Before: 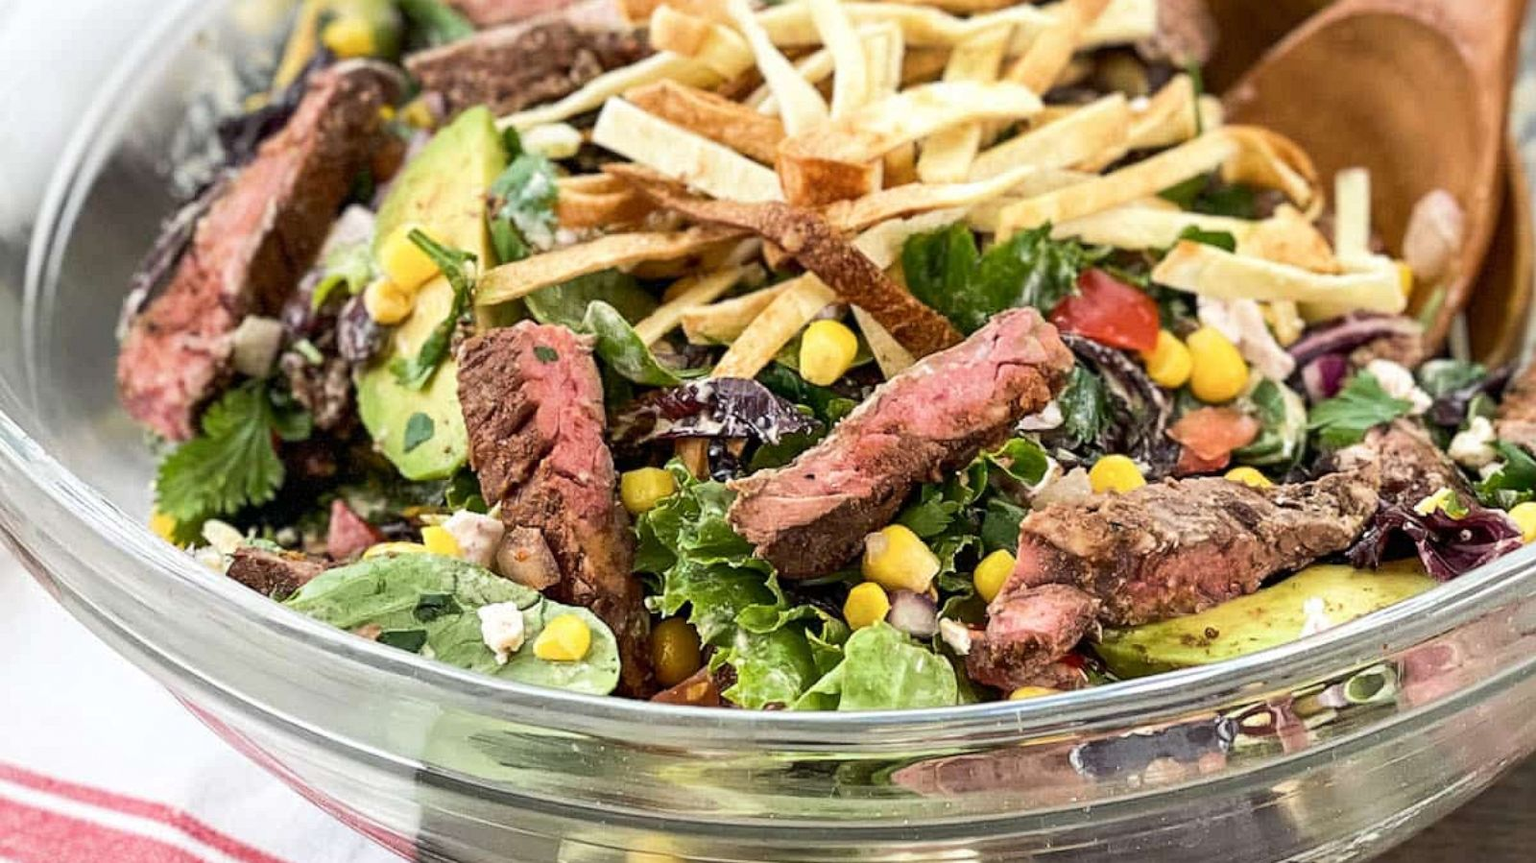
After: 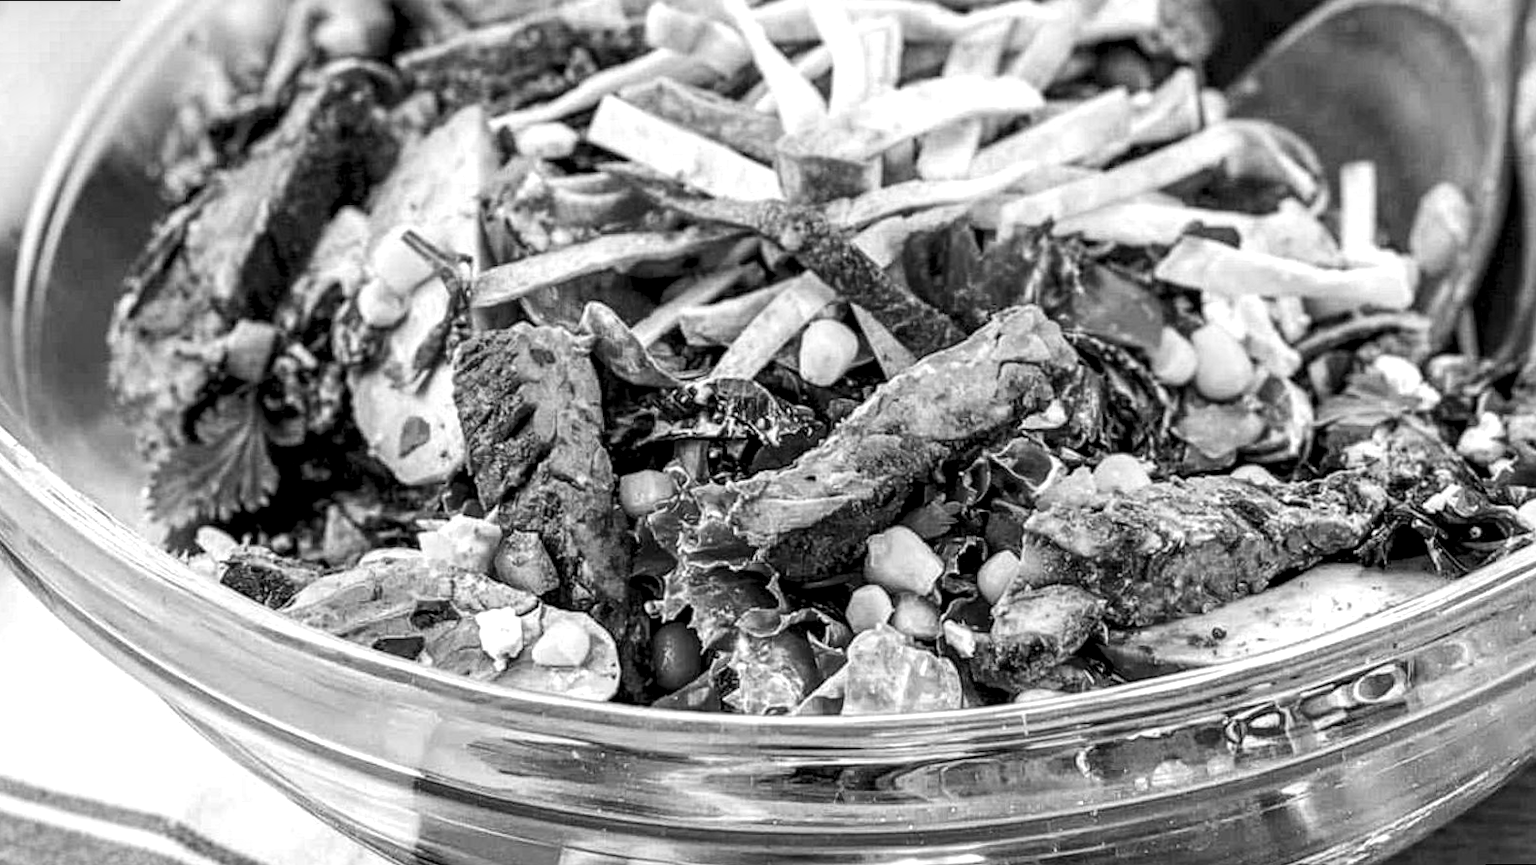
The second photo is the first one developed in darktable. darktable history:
monochrome: on, module defaults
local contrast: detail 160%
rotate and perspective: rotation -0.45°, automatic cropping original format, crop left 0.008, crop right 0.992, crop top 0.012, crop bottom 0.988
